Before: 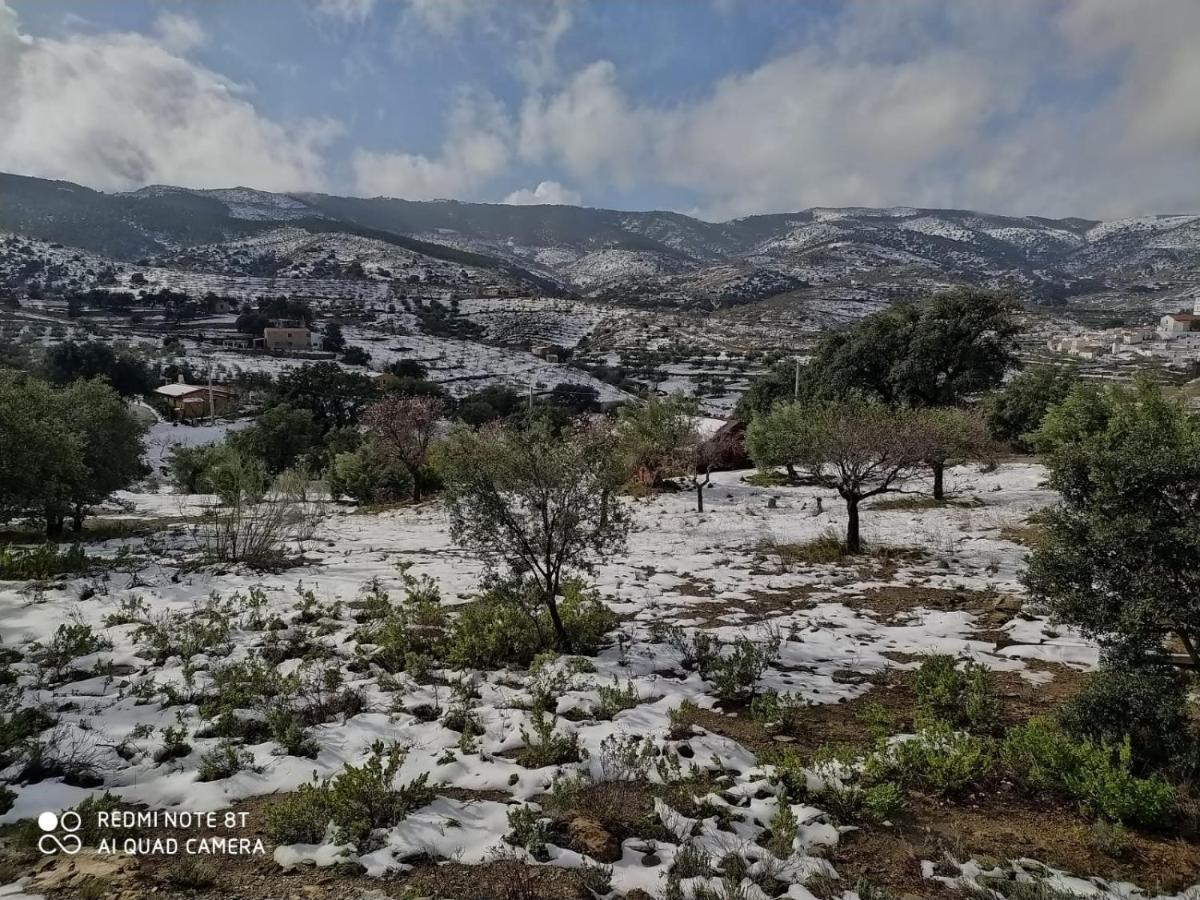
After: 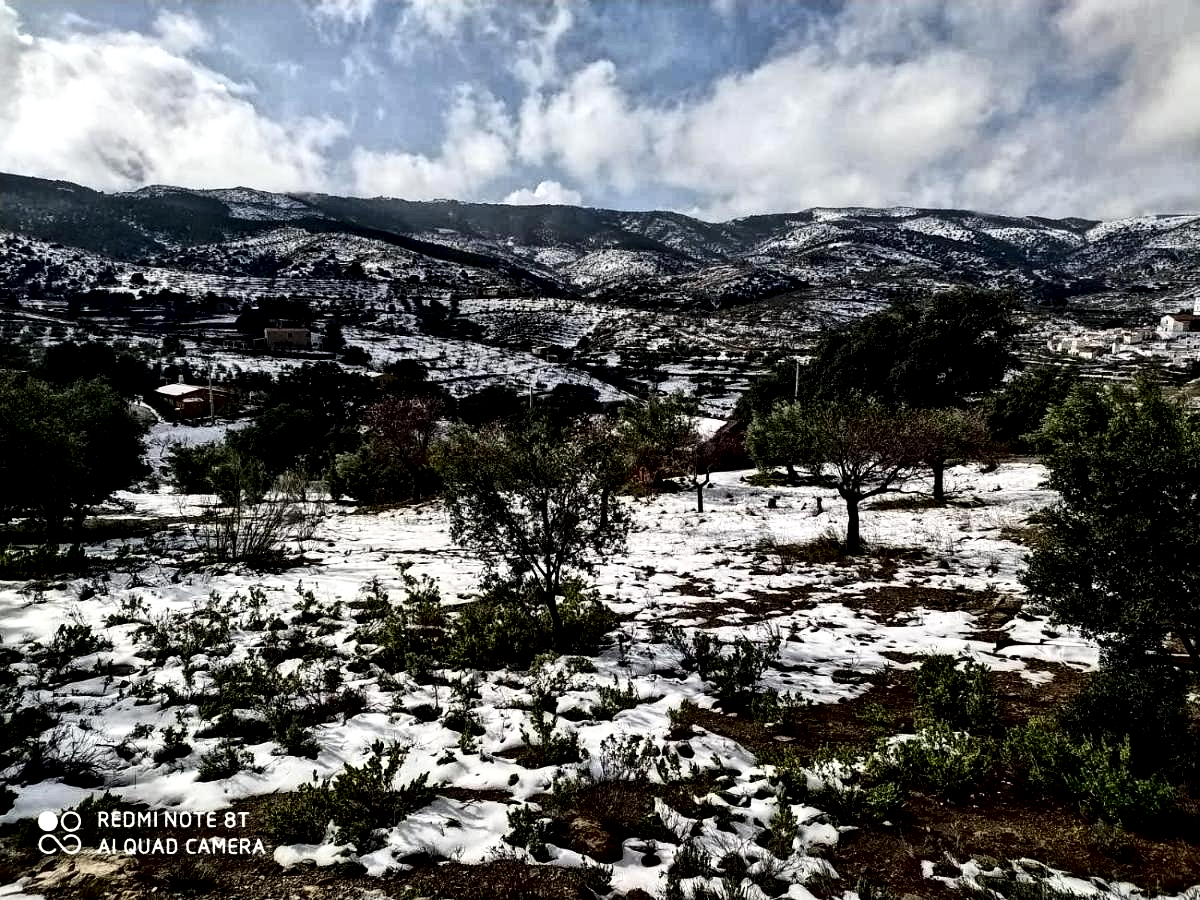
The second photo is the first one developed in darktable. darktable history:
local contrast: highlights 102%, shadows 102%, detail 200%, midtone range 0.2
tone curve: curves: ch0 [(0, 0) (0.003, 0.01) (0.011, 0.012) (0.025, 0.012) (0.044, 0.017) (0.069, 0.021) (0.1, 0.025) (0.136, 0.03) (0.177, 0.037) (0.224, 0.052) (0.277, 0.092) (0.335, 0.16) (0.399, 0.3) (0.468, 0.463) (0.543, 0.639) (0.623, 0.796) (0.709, 0.904) (0.801, 0.962) (0.898, 0.988) (1, 1)], color space Lab, independent channels, preserve colors none
